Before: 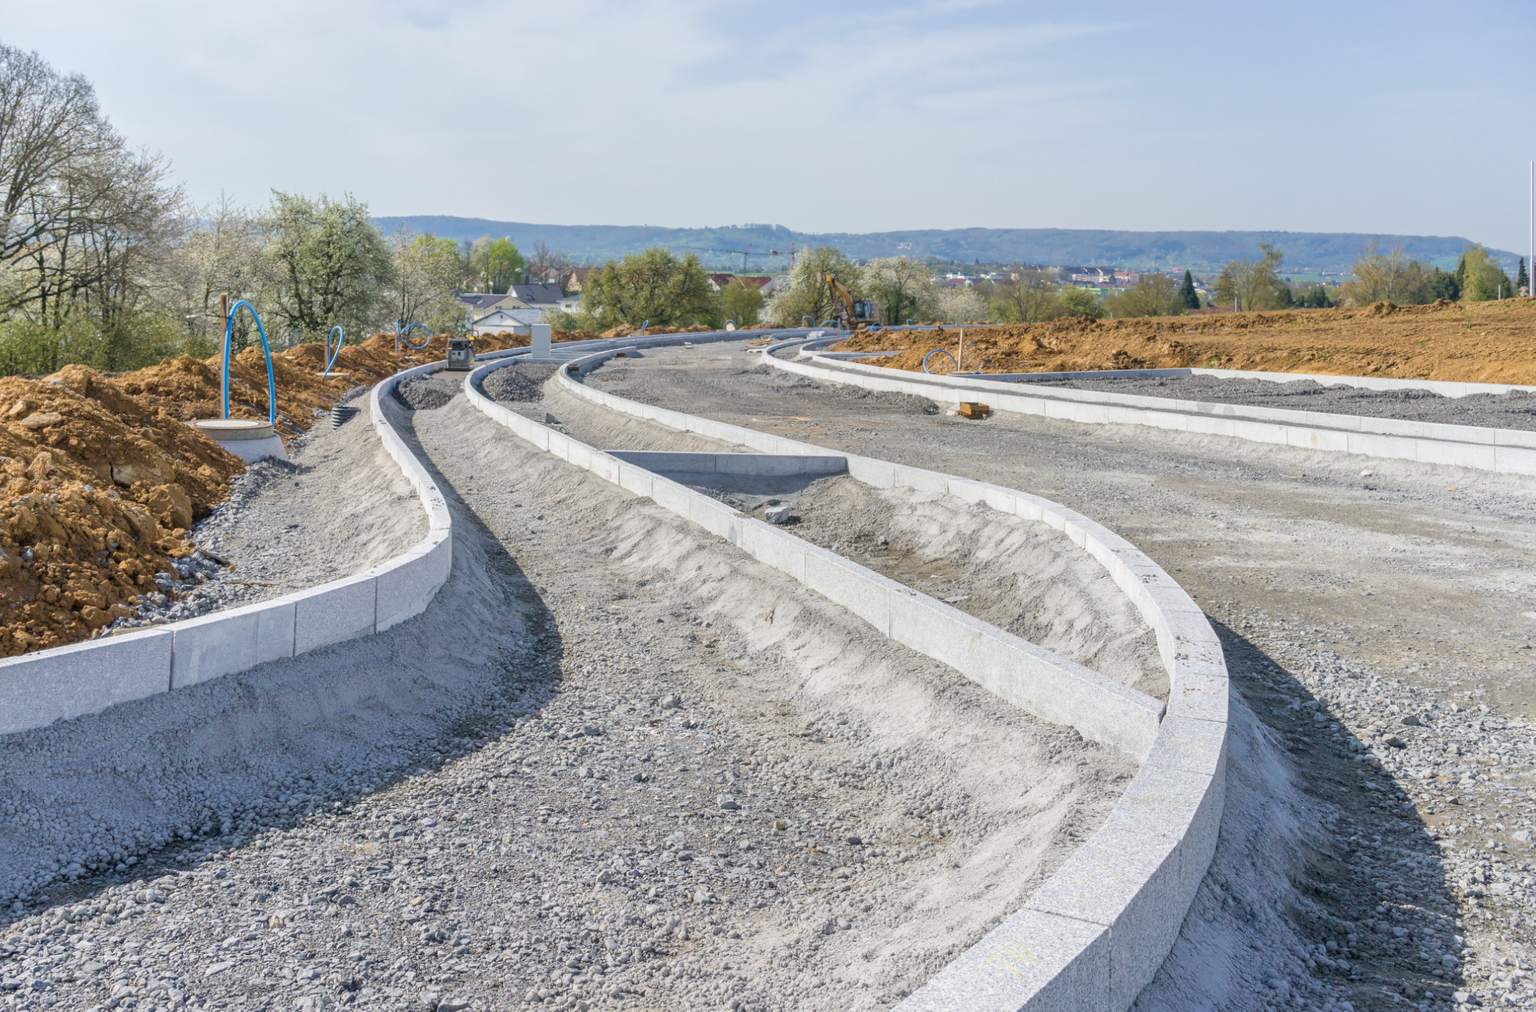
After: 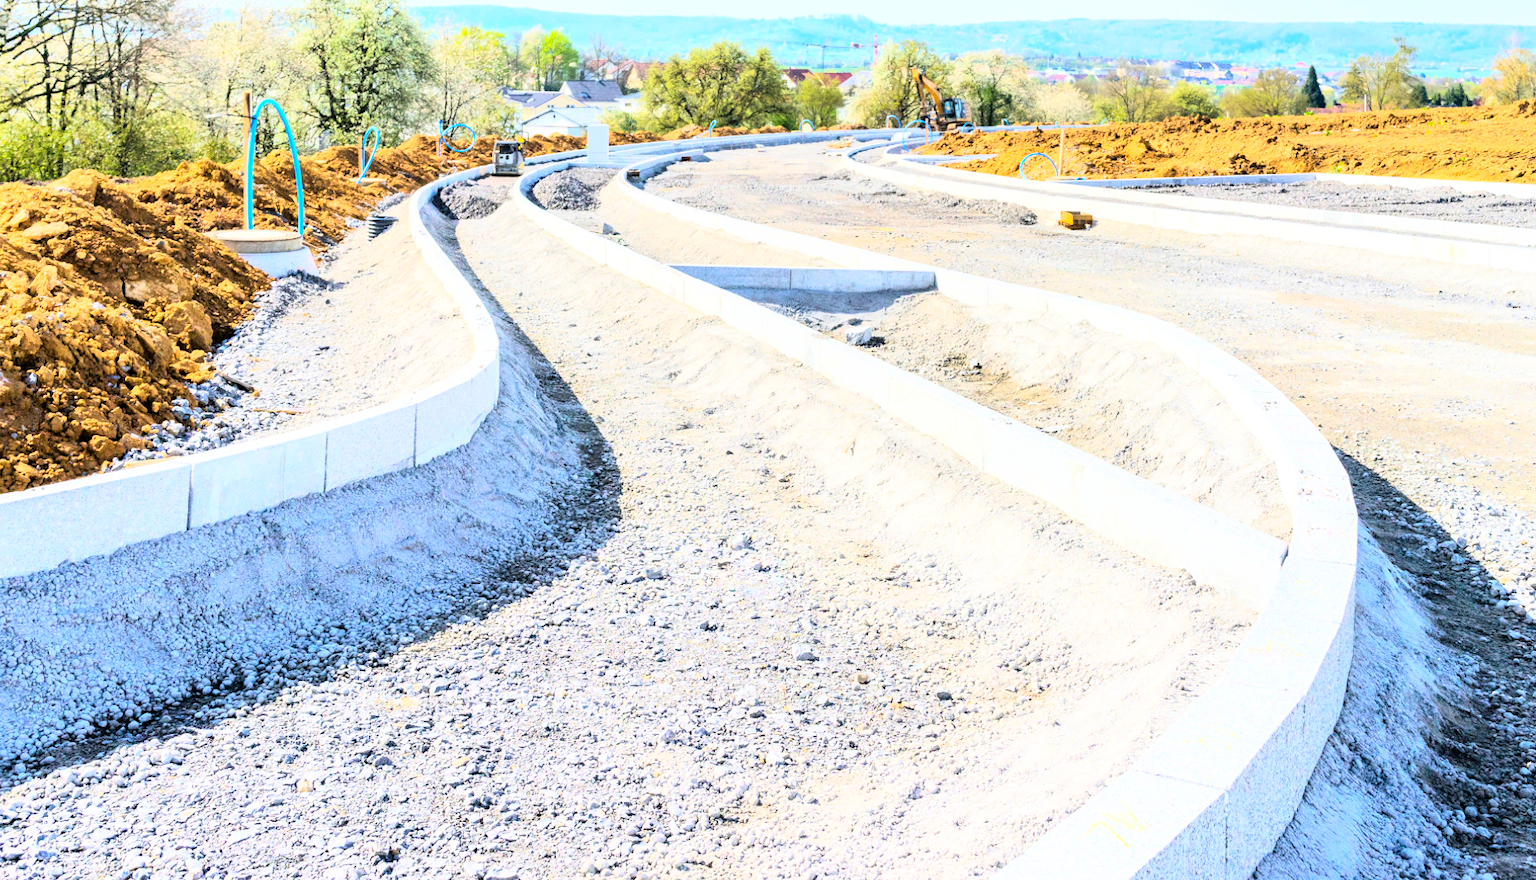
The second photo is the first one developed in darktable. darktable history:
contrast brightness saturation: saturation 0.5
exposure: black level correction 0.001, exposure 0.3 EV, compensate highlight preservation false
rgb curve: curves: ch0 [(0, 0) (0.21, 0.15) (0.24, 0.21) (0.5, 0.75) (0.75, 0.96) (0.89, 0.99) (1, 1)]; ch1 [(0, 0.02) (0.21, 0.13) (0.25, 0.2) (0.5, 0.67) (0.75, 0.9) (0.89, 0.97) (1, 1)]; ch2 [(0, 0.02) (0.21, 0.13) (0.25, 0.2) (0.5, 0.67) (0.75, 0.9) (0.89, 0.97) (1, 1)], compensate middle gray true
crop: top 20.916%, right 9.437%, bottom 0.316%
